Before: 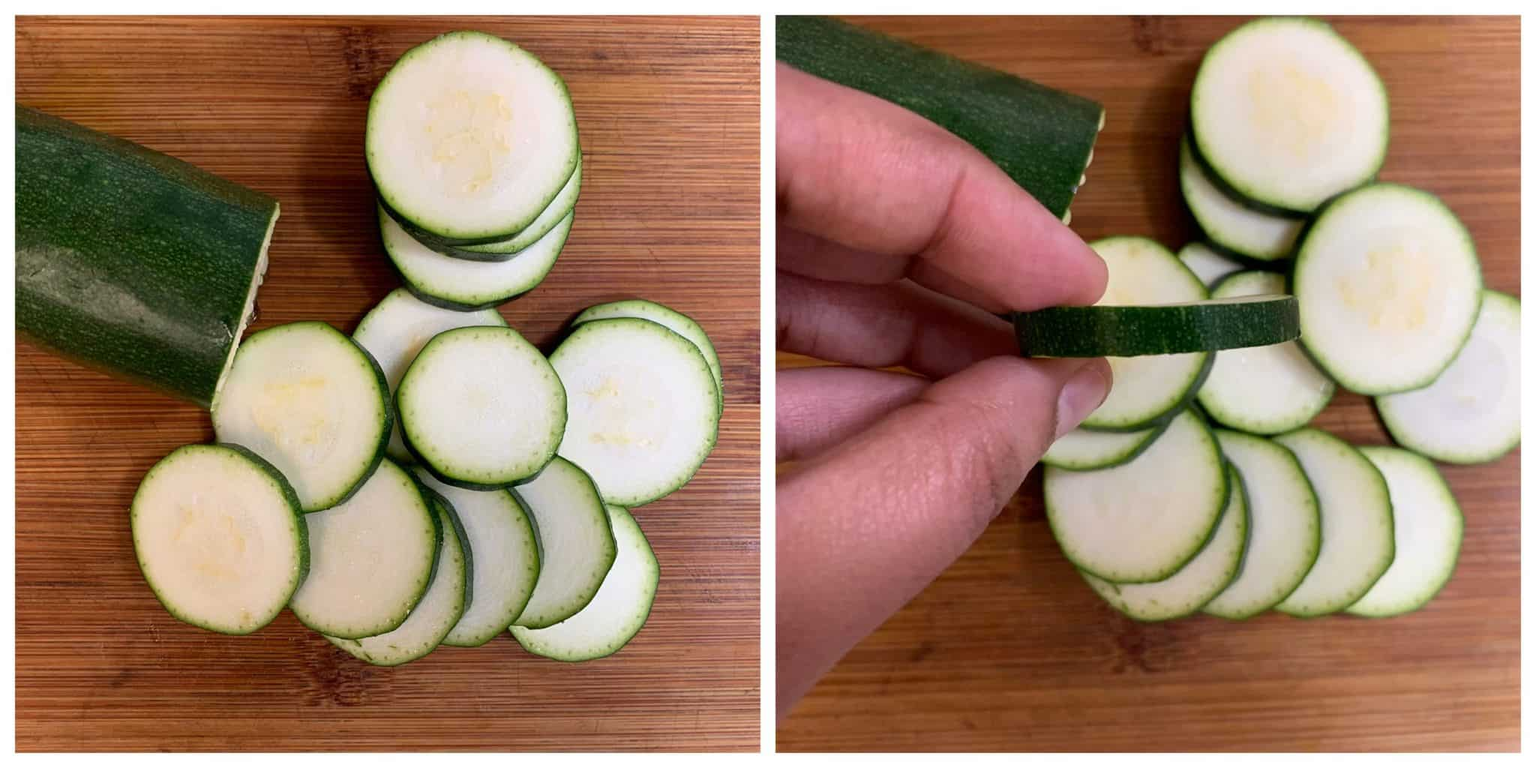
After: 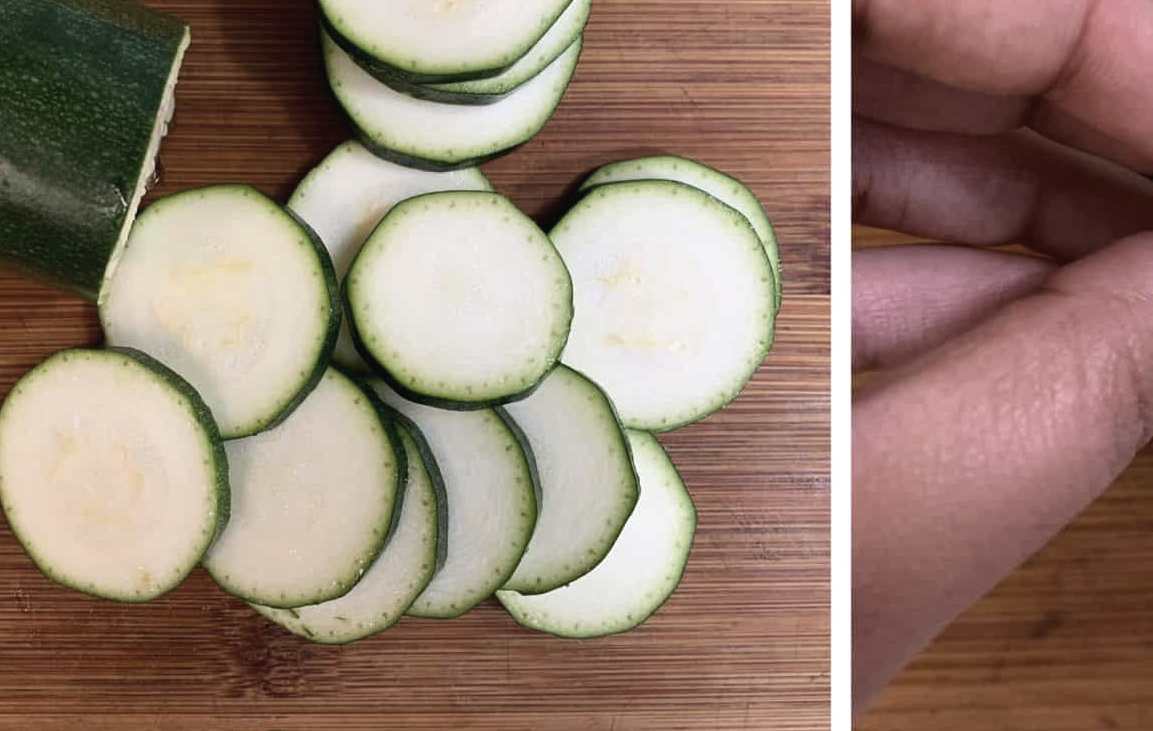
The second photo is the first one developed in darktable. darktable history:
crop: left 8.966%, top 23.852%, right 34.699%, bottom 4.703%
exposure: black level correction -0.003, exposure 0.04 EV, compensate highlight preservation false
contrast brightness saturation: contrast 0.1, saturation -0.3
